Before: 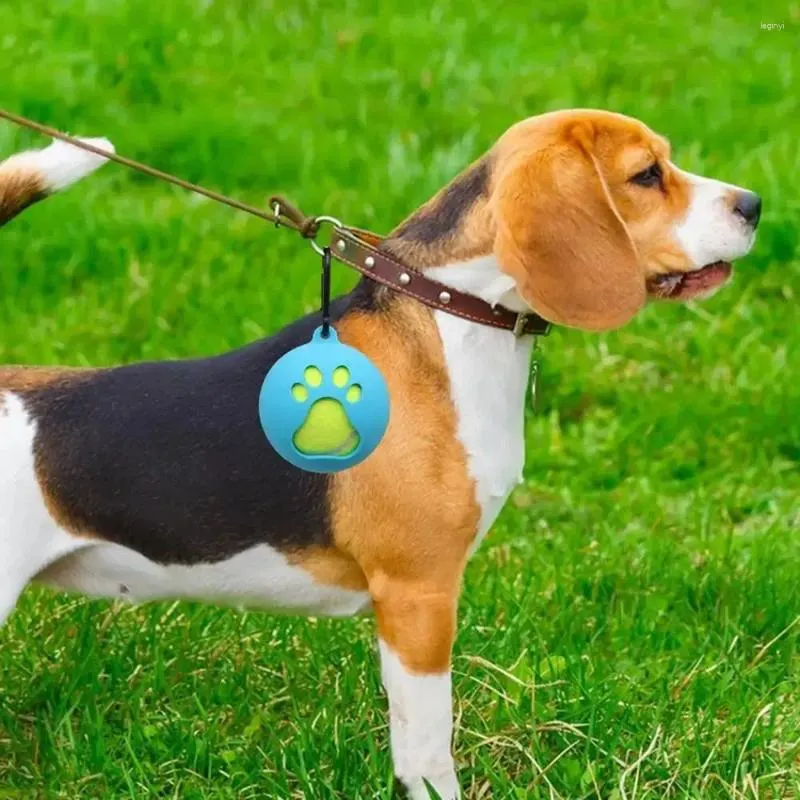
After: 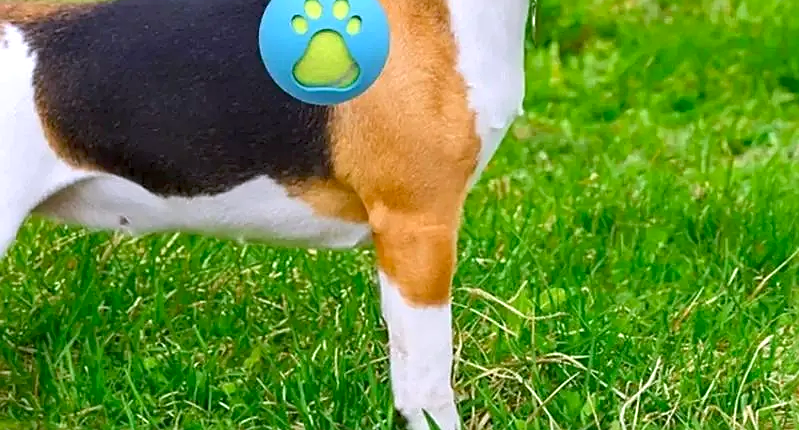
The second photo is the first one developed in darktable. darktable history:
sharpen: on, module defaults
exposure: black level correction 0.007, exposure 0.159 EV, compensate highlight preservation false
crop and rotate: top 46.237%
white balance: red 1.004, blue 1.096
